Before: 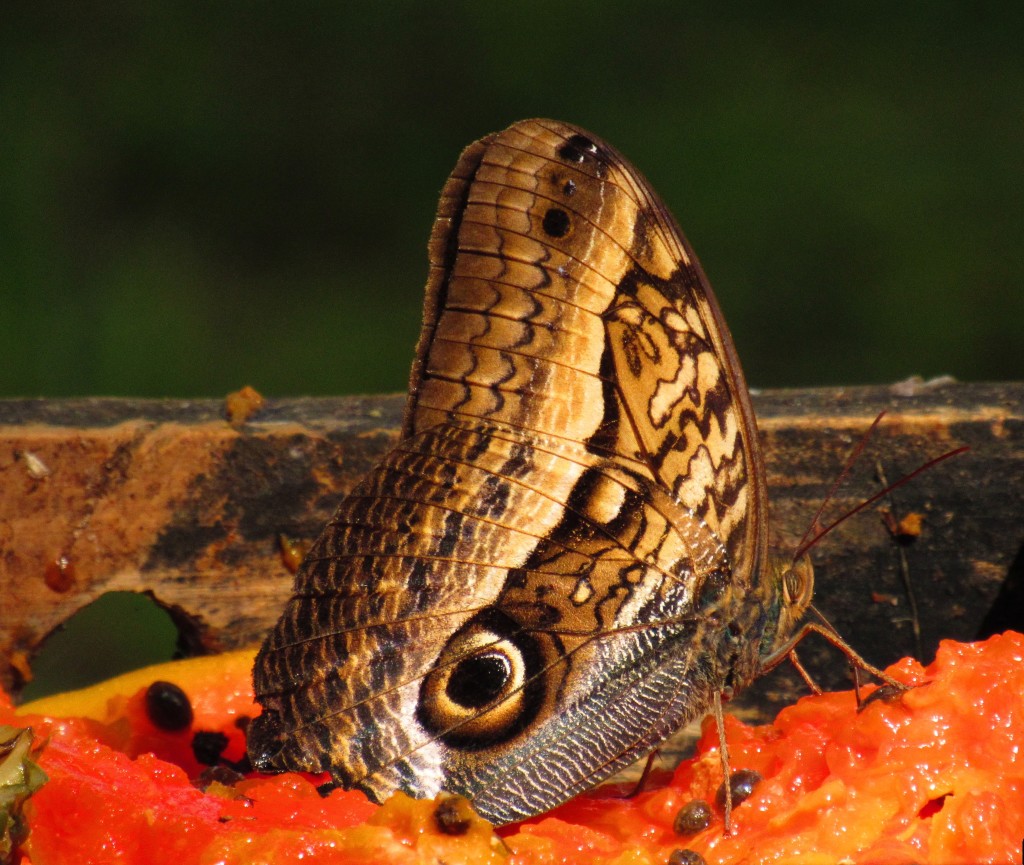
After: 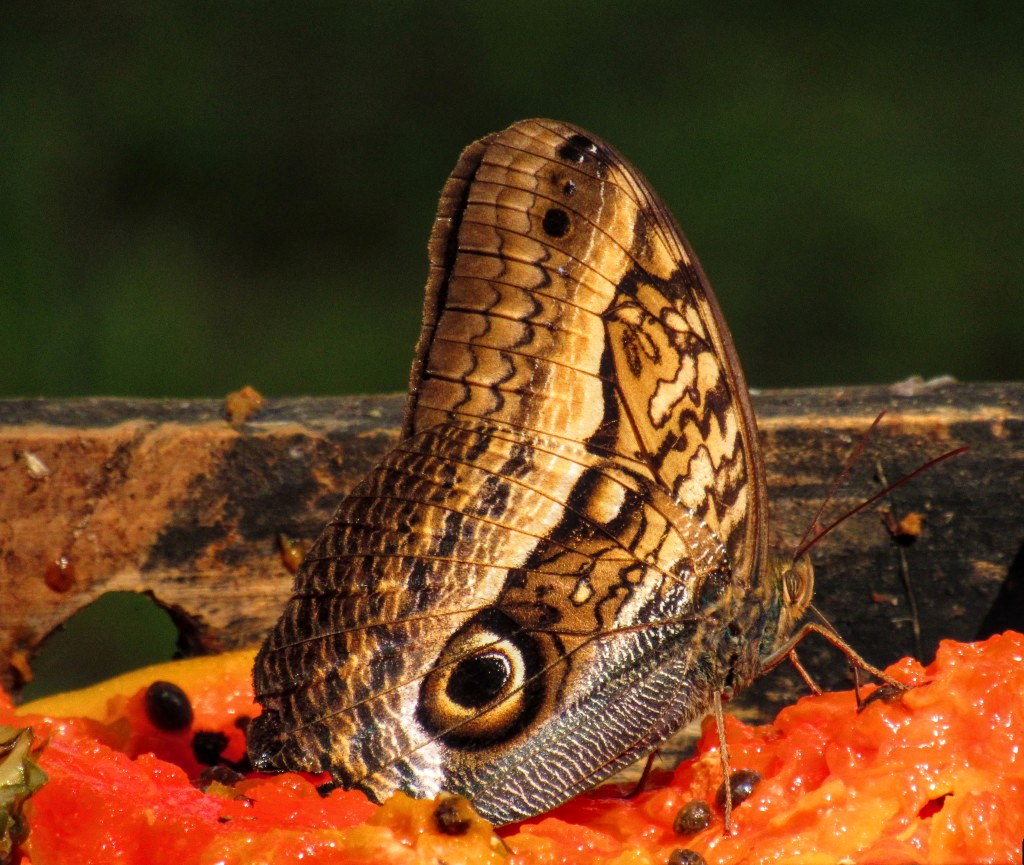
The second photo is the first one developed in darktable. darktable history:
local contrast: on, module defaults
exposure: black level correction 0, exposure 0 EV, compensate highlight preservation false
tone equalizer: edges refinement/feathering 500, mask exposure compensation -1.57 EV, preserve details no
